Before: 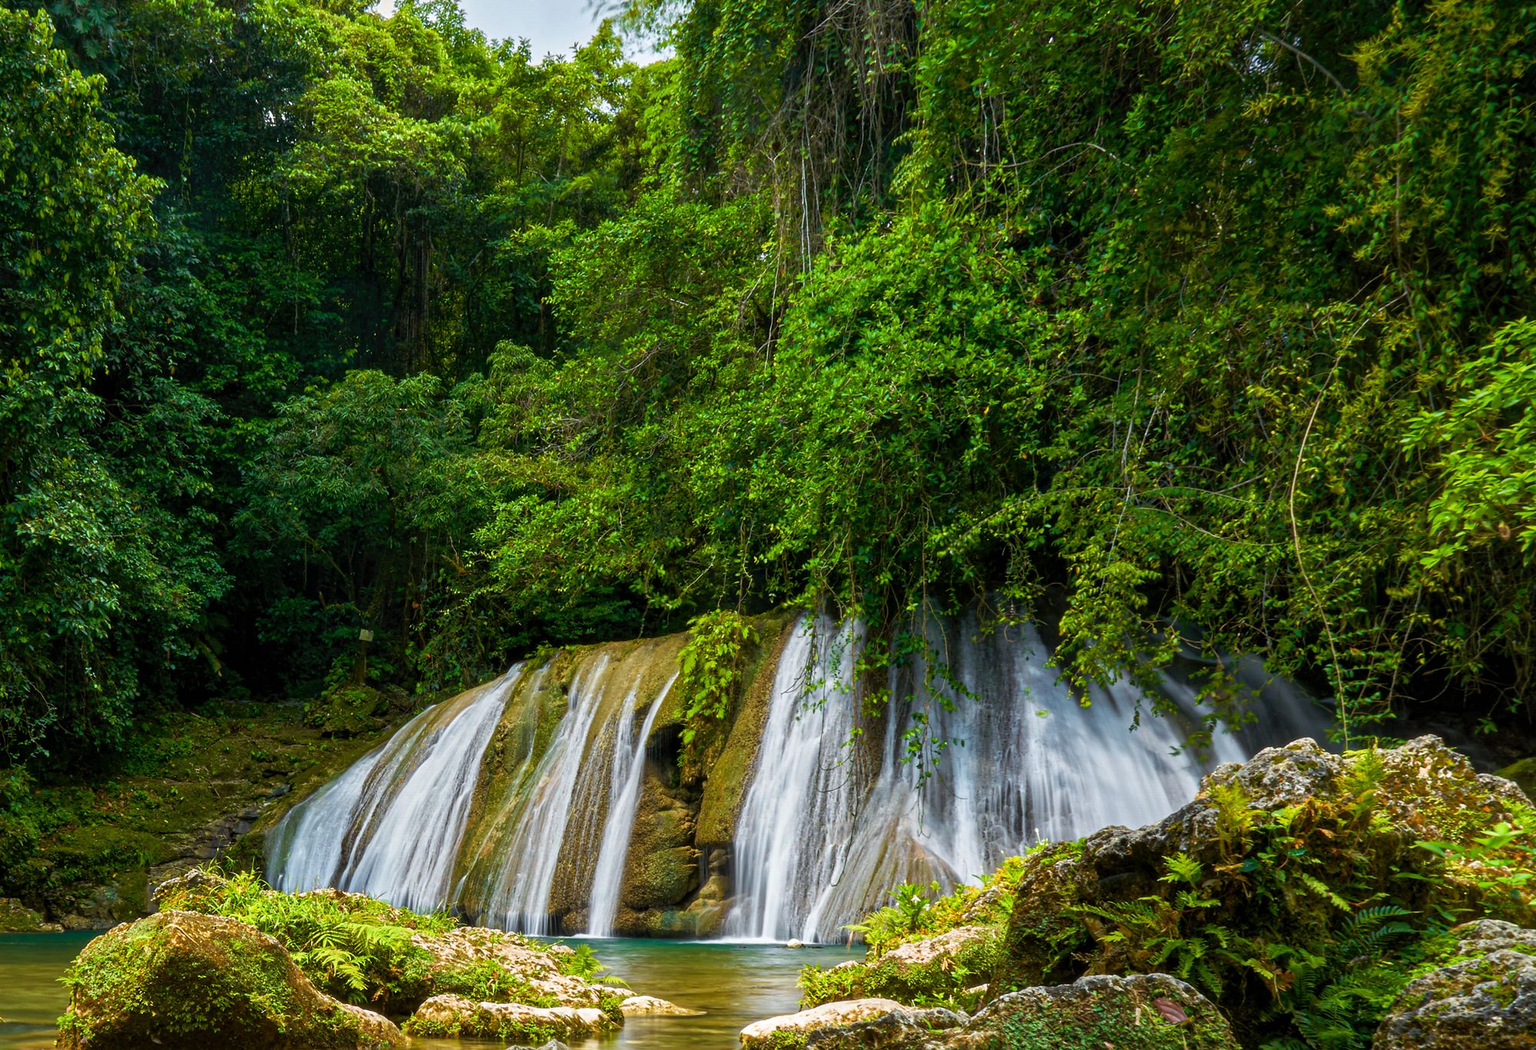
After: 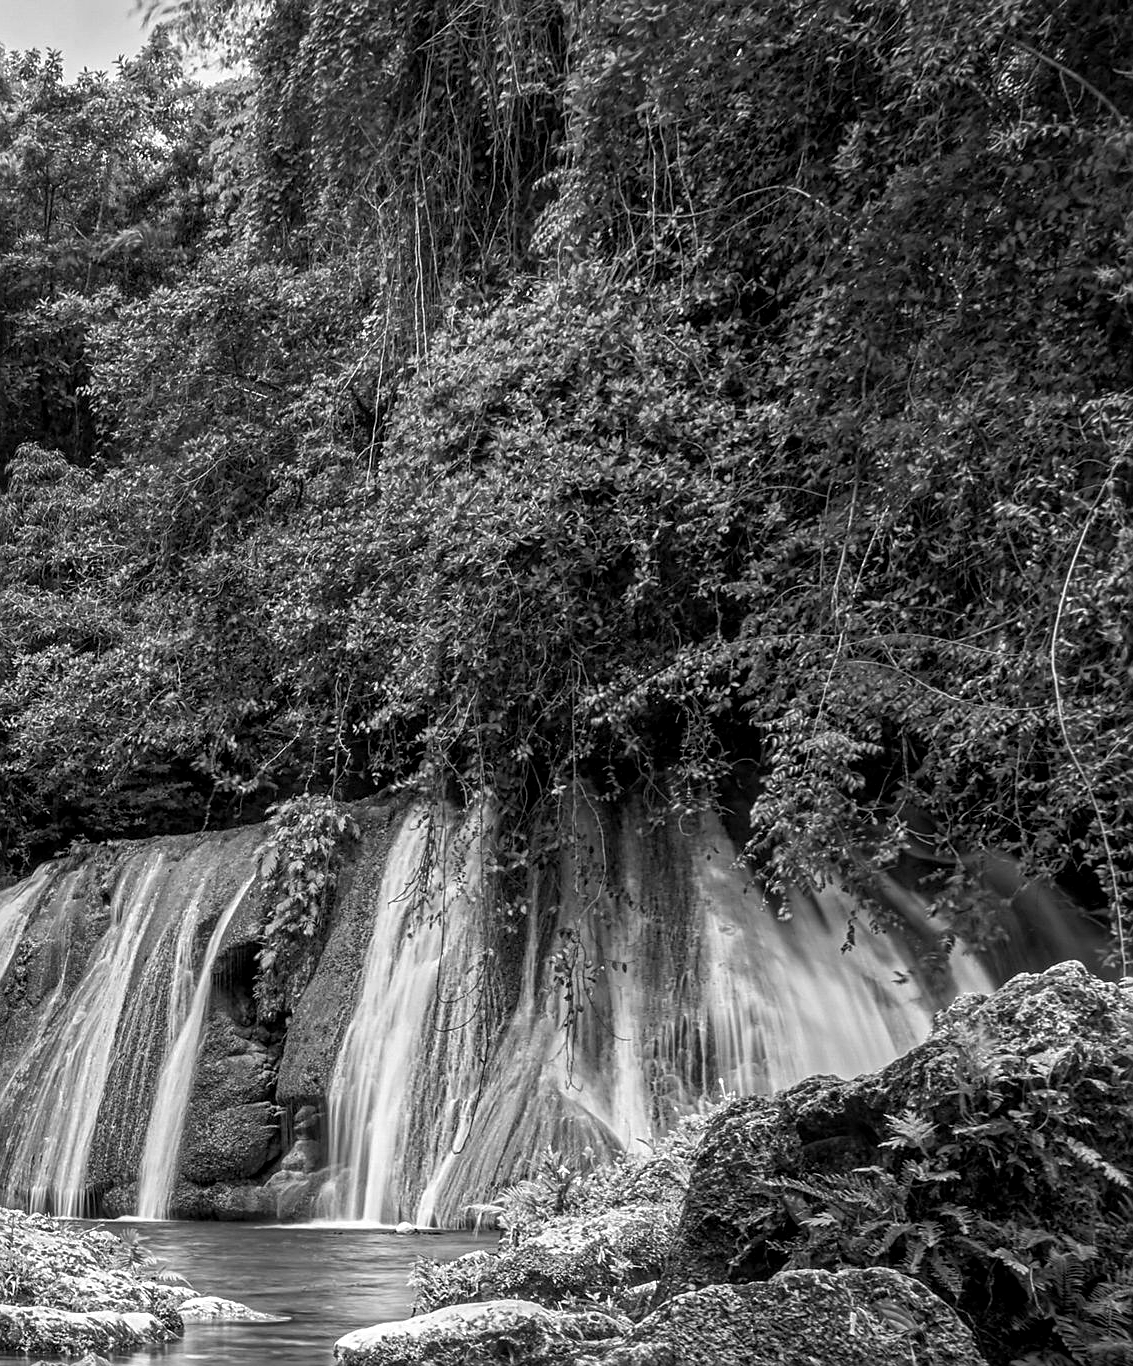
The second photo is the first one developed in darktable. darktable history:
local contrast: on, module defaults
monochrome: a -6.99, b 35.61, size 1.4
sharpen: on, module defaults
crop: left 31.458%, top 0%, right 11.876%
